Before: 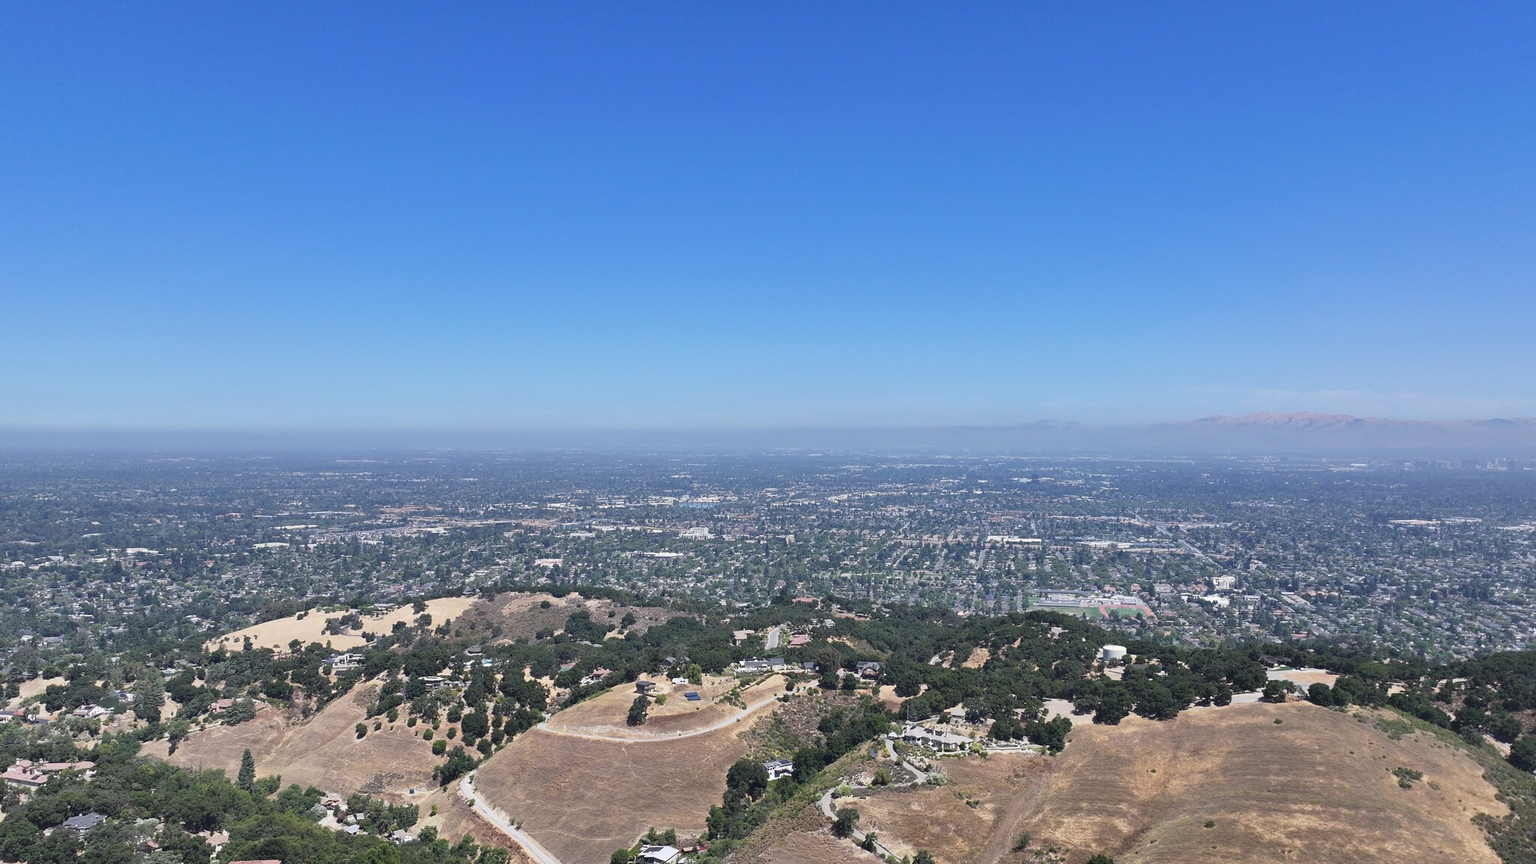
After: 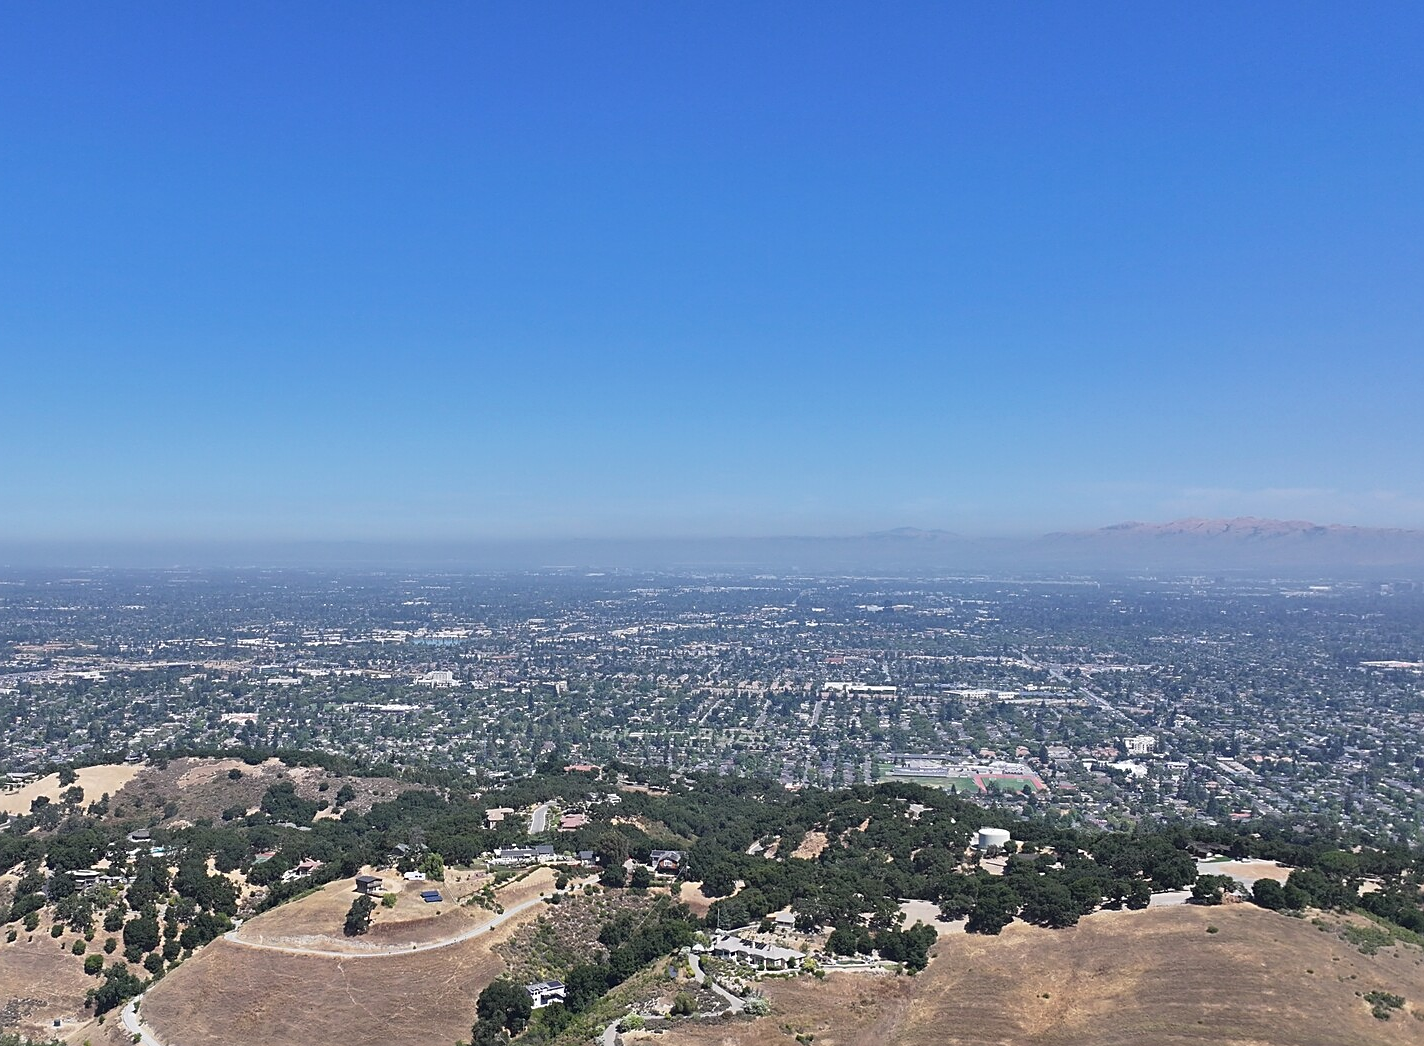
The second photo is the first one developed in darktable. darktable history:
sharpen: on, module defaults
crop and rotate: left 24.034%, top 2.838%, right 6.406%, bottom 6.299%
shadows and highlights: low approximation 0.01, soften with gaussian
